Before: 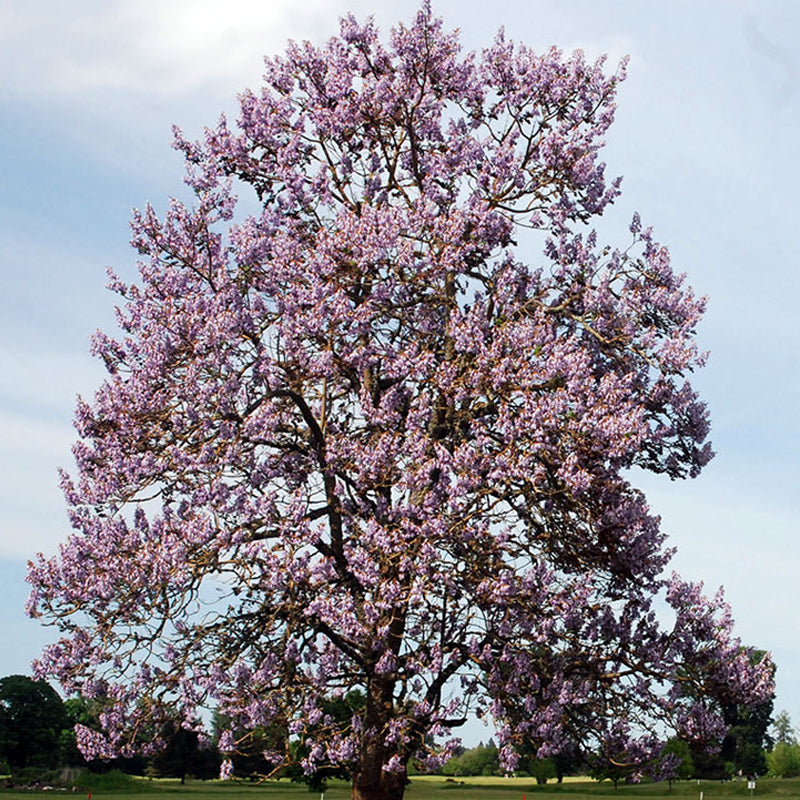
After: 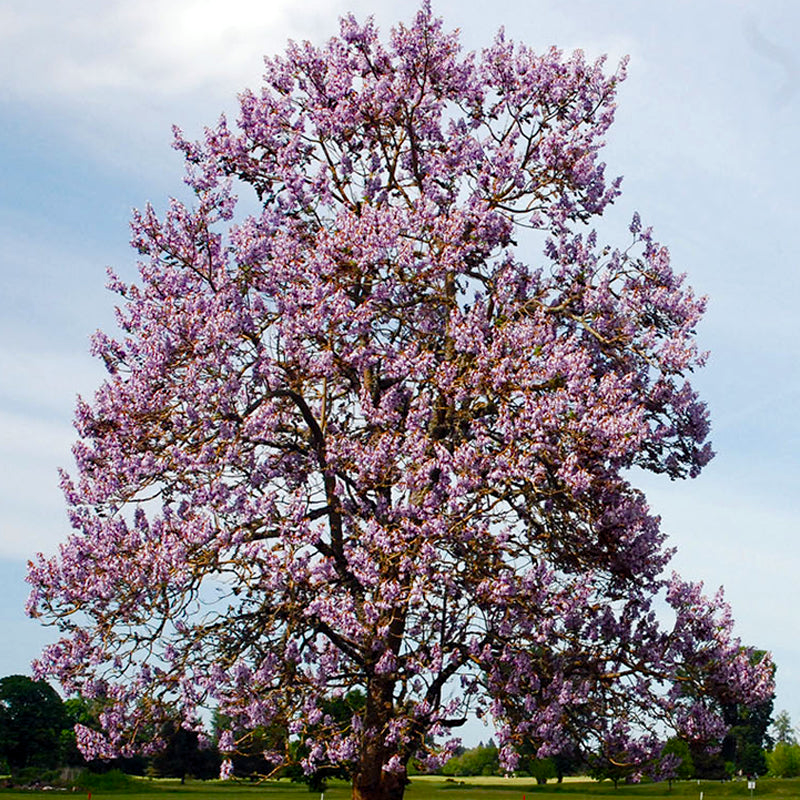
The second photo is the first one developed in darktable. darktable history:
color balance rgb: perceptual saturation grading › global saturation 20%, perceptual saturation grading › highlights -25%, perceptual saturation grading › shadows 50%
haze removal: compatibility mode true, adaptive false
